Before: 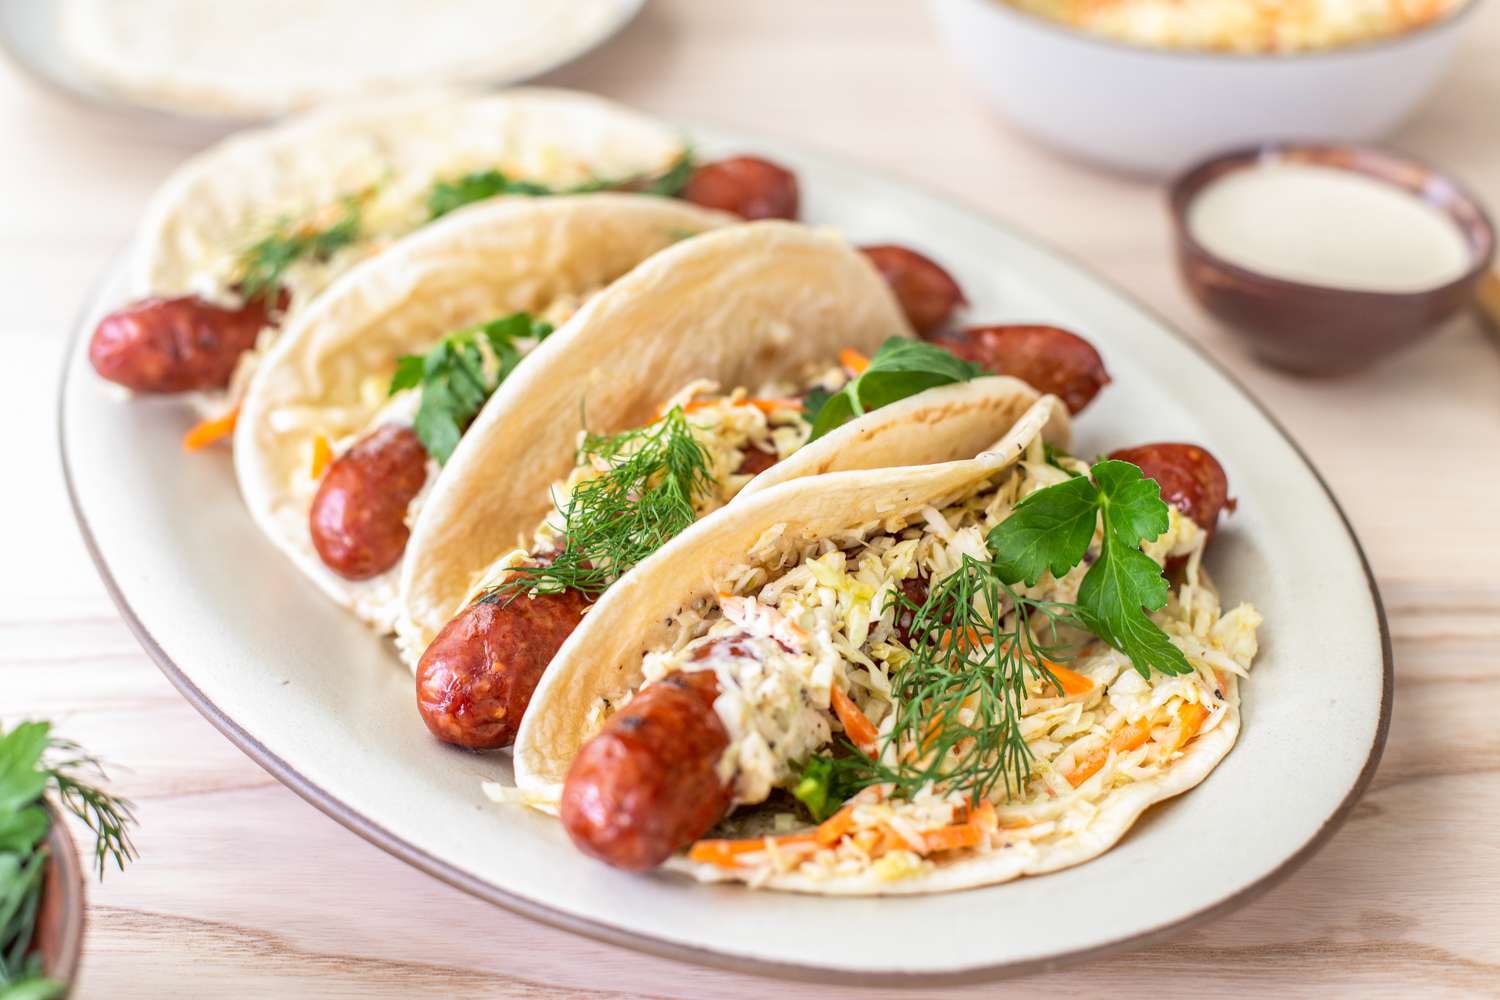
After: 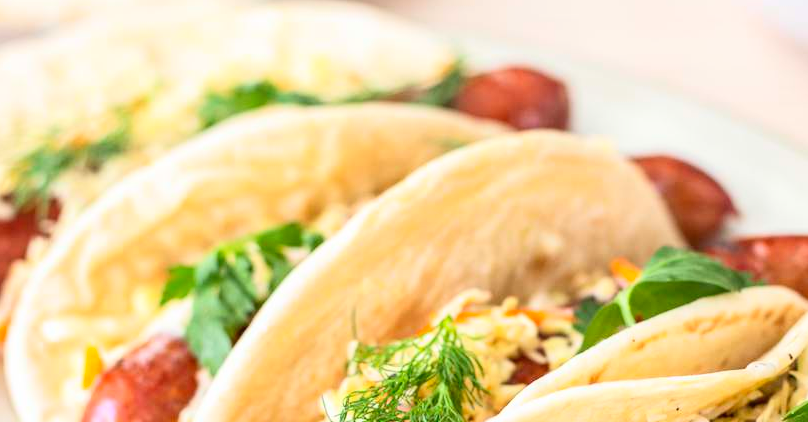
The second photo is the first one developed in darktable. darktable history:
crop: left 15.306%, top 9.065%, right 30.789%, bottom 48.638%
contrast brightness saturation: contrast 0.2, brightness 0.16, saturation 0.22
